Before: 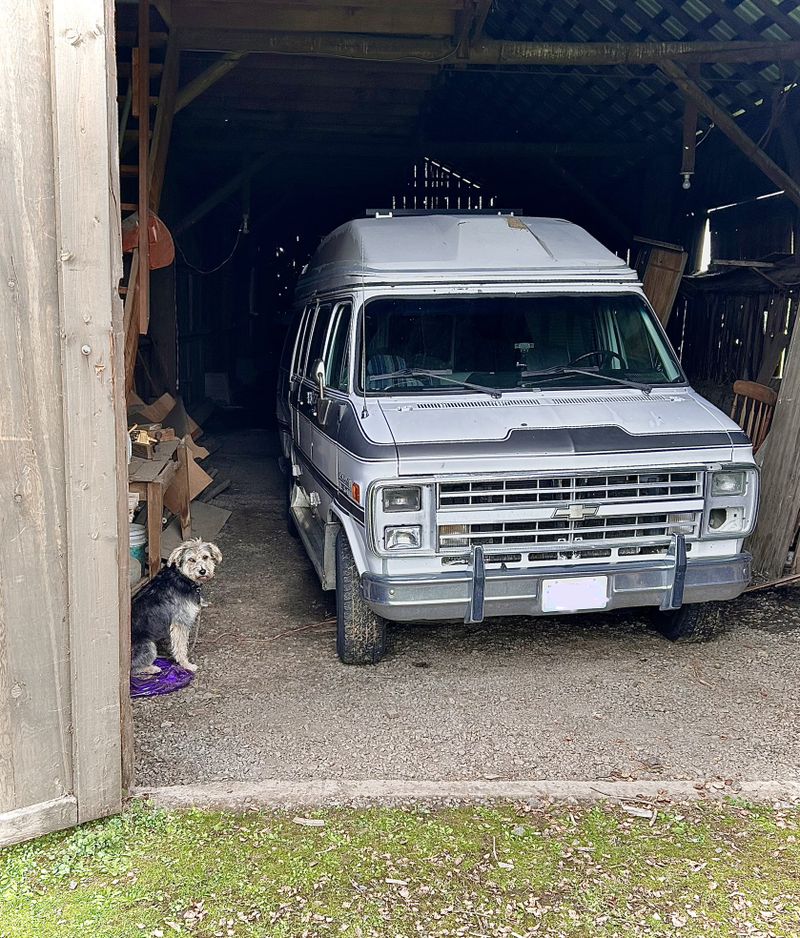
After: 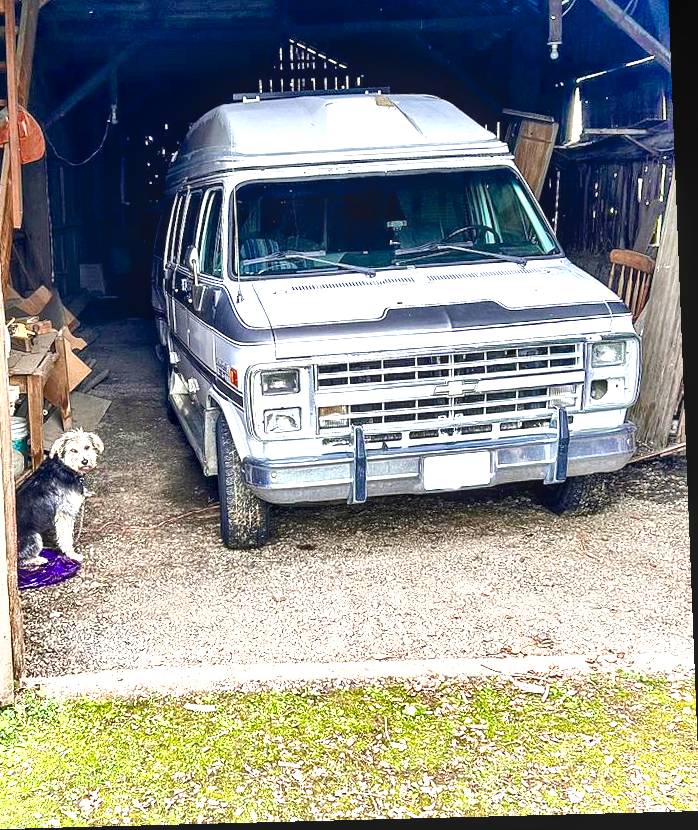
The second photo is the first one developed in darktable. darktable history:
color balance rgb: linear chroma grading › shadows 16%, perceptual saturation grading › global saturation 8%, perceptual saturation grading › shadows 4%, perceptual brilliance grading › global brilliance 2%, perceptual brilliance grading › highlights 8%, perceptual brilliance grading › shadows -4%, global vibrance 16%, saturation formula JzAzBz (2021)
crop: left 16.315%, top 14.246%
exposure: black level correction 0, exposure 1.3 EV, compensate highlight preservation false
shadows and highlights: shadows 53, soften with gaussian
rotate and perspective: rotation -2.22°, lens shift (horizontal) -0.022, automatic cropping off
local contrast: on, module defaults
